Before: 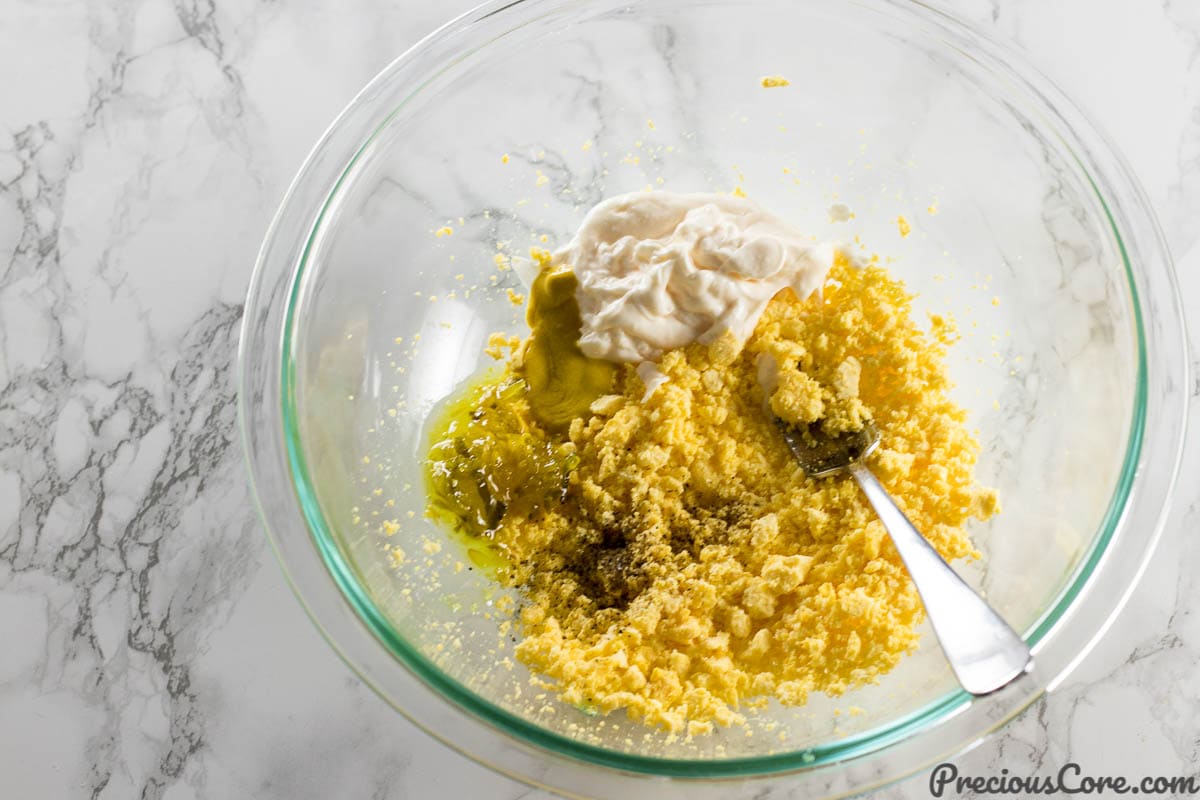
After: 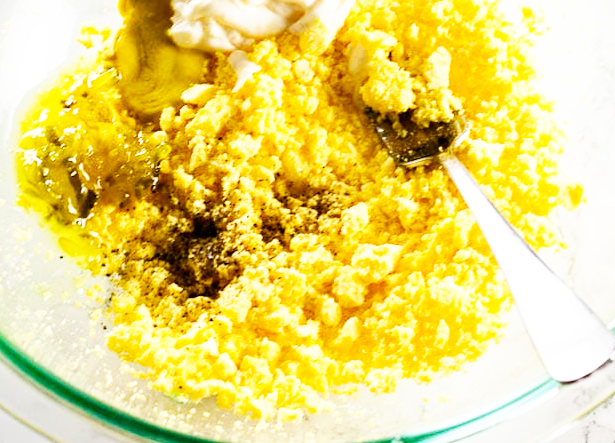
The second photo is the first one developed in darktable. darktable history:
base curve: curves: ch0 [(0, 0) (0.007, 0.004) (0.027, 0.03) (0.046, 0.07) (0.207, 0.54) (0.442, 0.872) (0.673, 0.972) (1, 1)], preserve colors none
haze removal: compatibility mode true, adaptive false
crop: left 34.479%, top 38.822%, right 13.718%, bottom 5.172%
rotate and perspective: rotation 0.174°, lens shift (vertical) 0.013, lens shift (horizontal) 0.019, shear 0.001, automatic cropping original format, crop left 0.007, crop right 0.991, crop top 0.016, crop bottom 0.997
